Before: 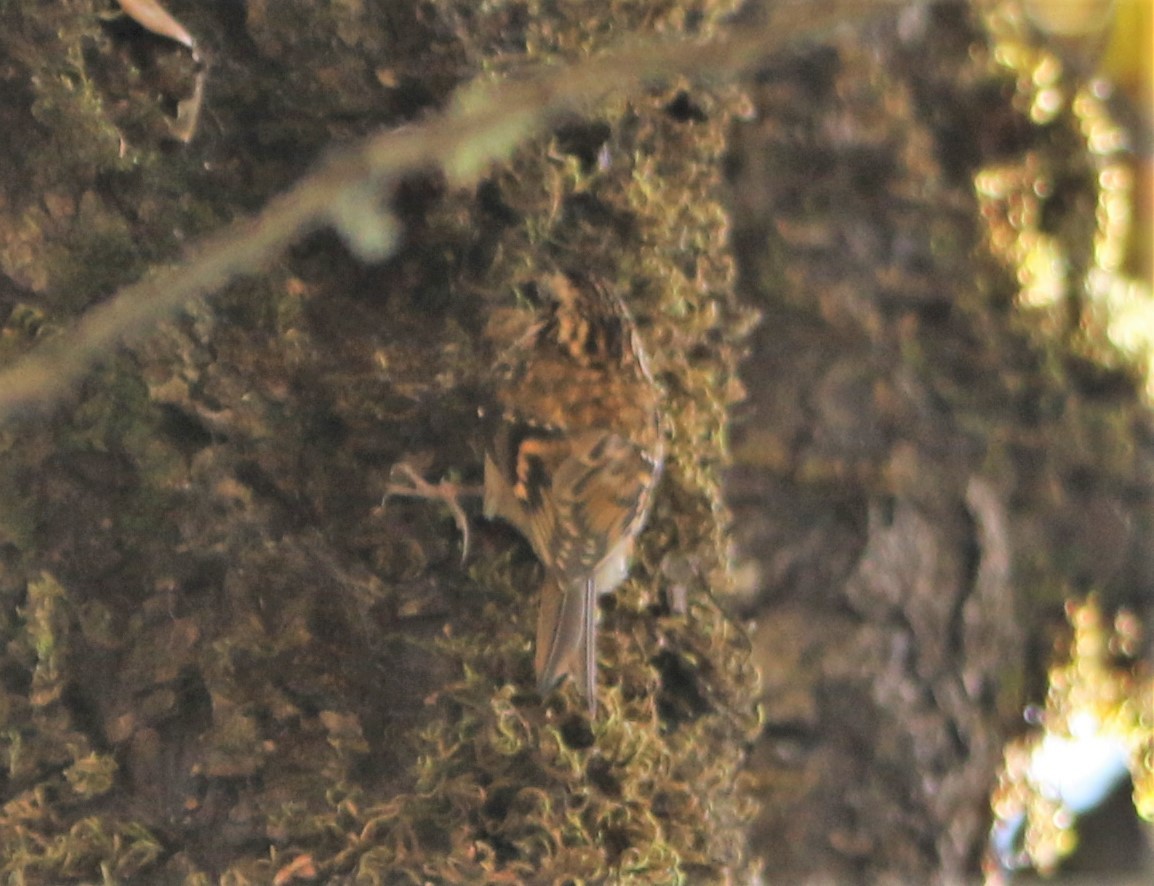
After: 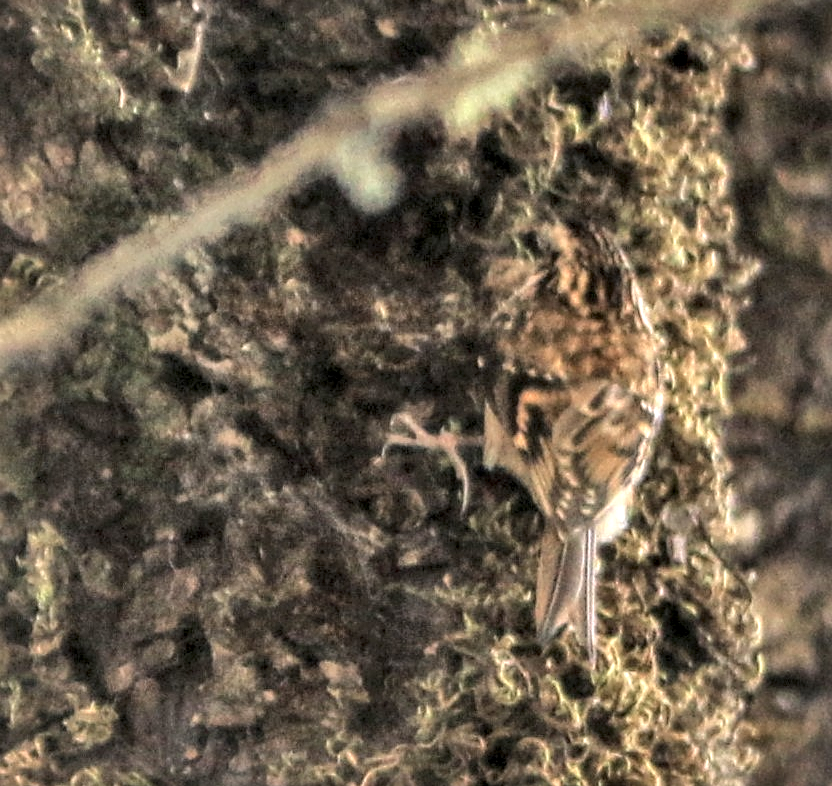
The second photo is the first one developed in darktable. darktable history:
crop: top 5.754%, right 27.879%, bottom 5.514%
sharpen: amount 0.206
shadows and highlights: on, module defaults
local contrast: highlights 3%, shadows 3%, detail 298%, midtone range 0.306
